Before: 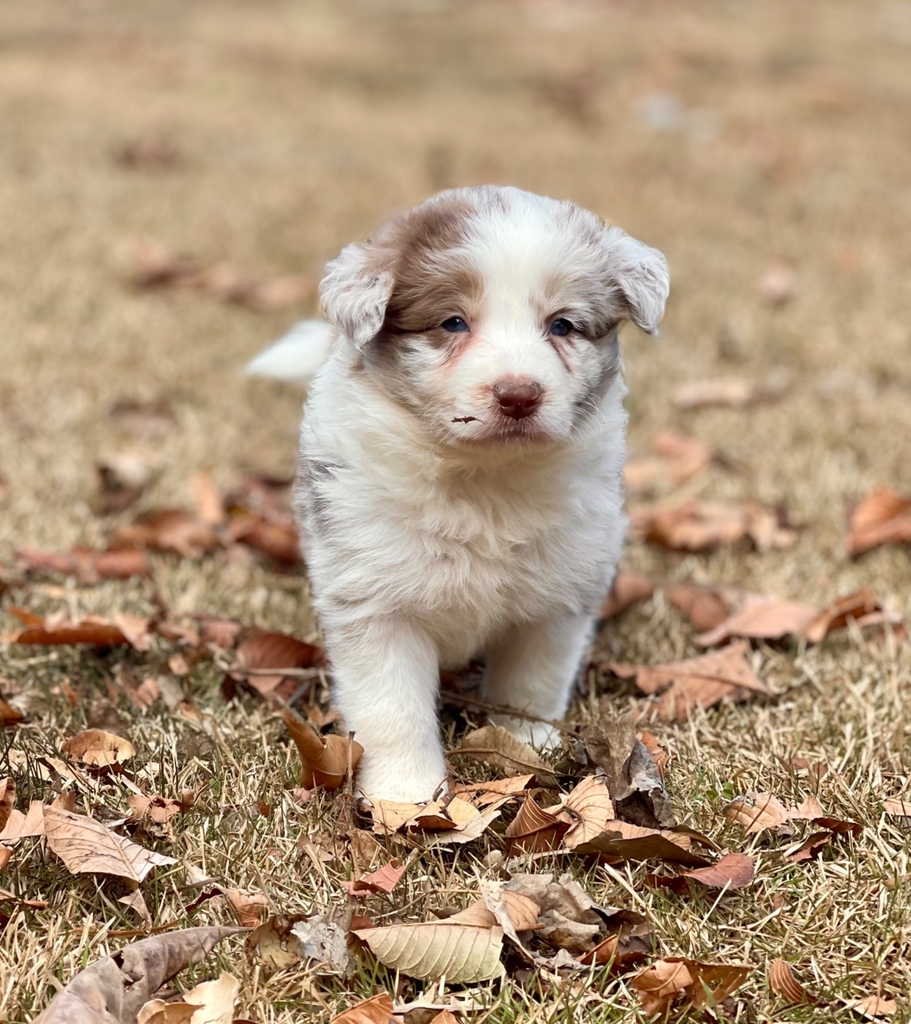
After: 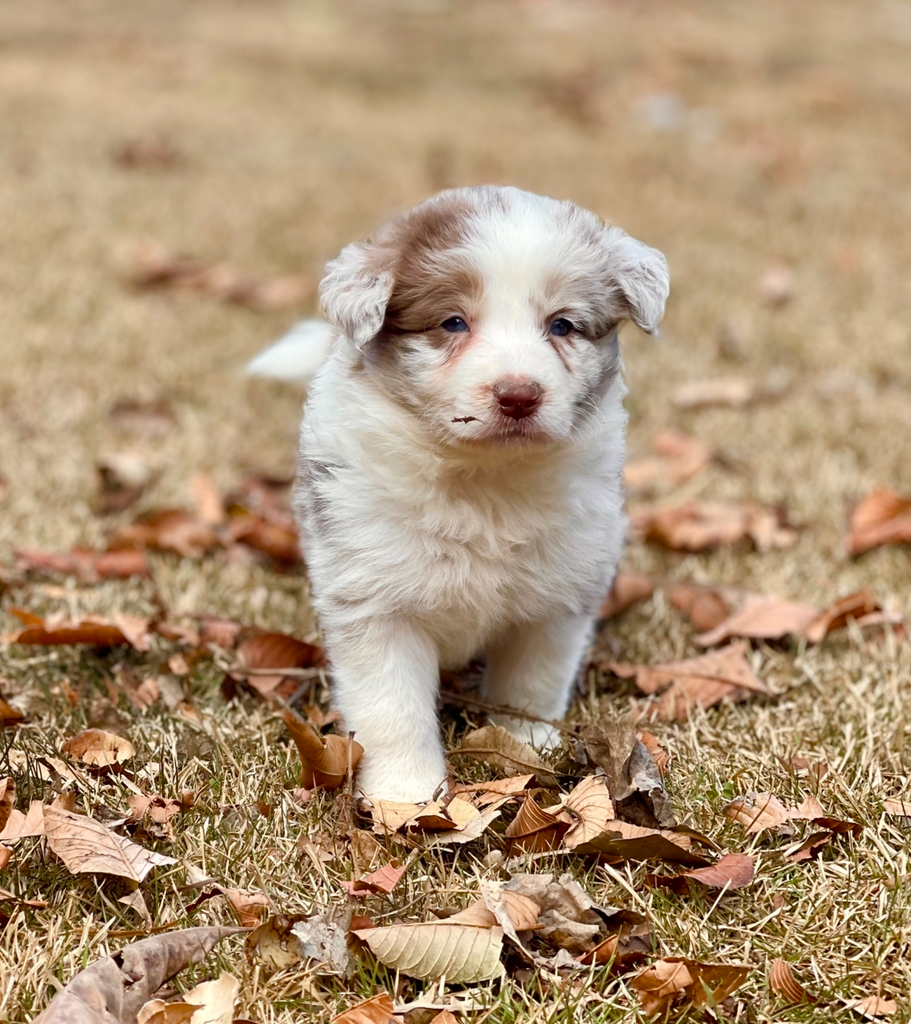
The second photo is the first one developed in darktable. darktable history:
color balance rgb: perceptual saturation grading › global saturation 9.059%, perceptual saturation grading › highlights -12.768%, perceptual saturation grading › mid-tones 14.567%, perceptual saturation grading › shadows 23.77%
